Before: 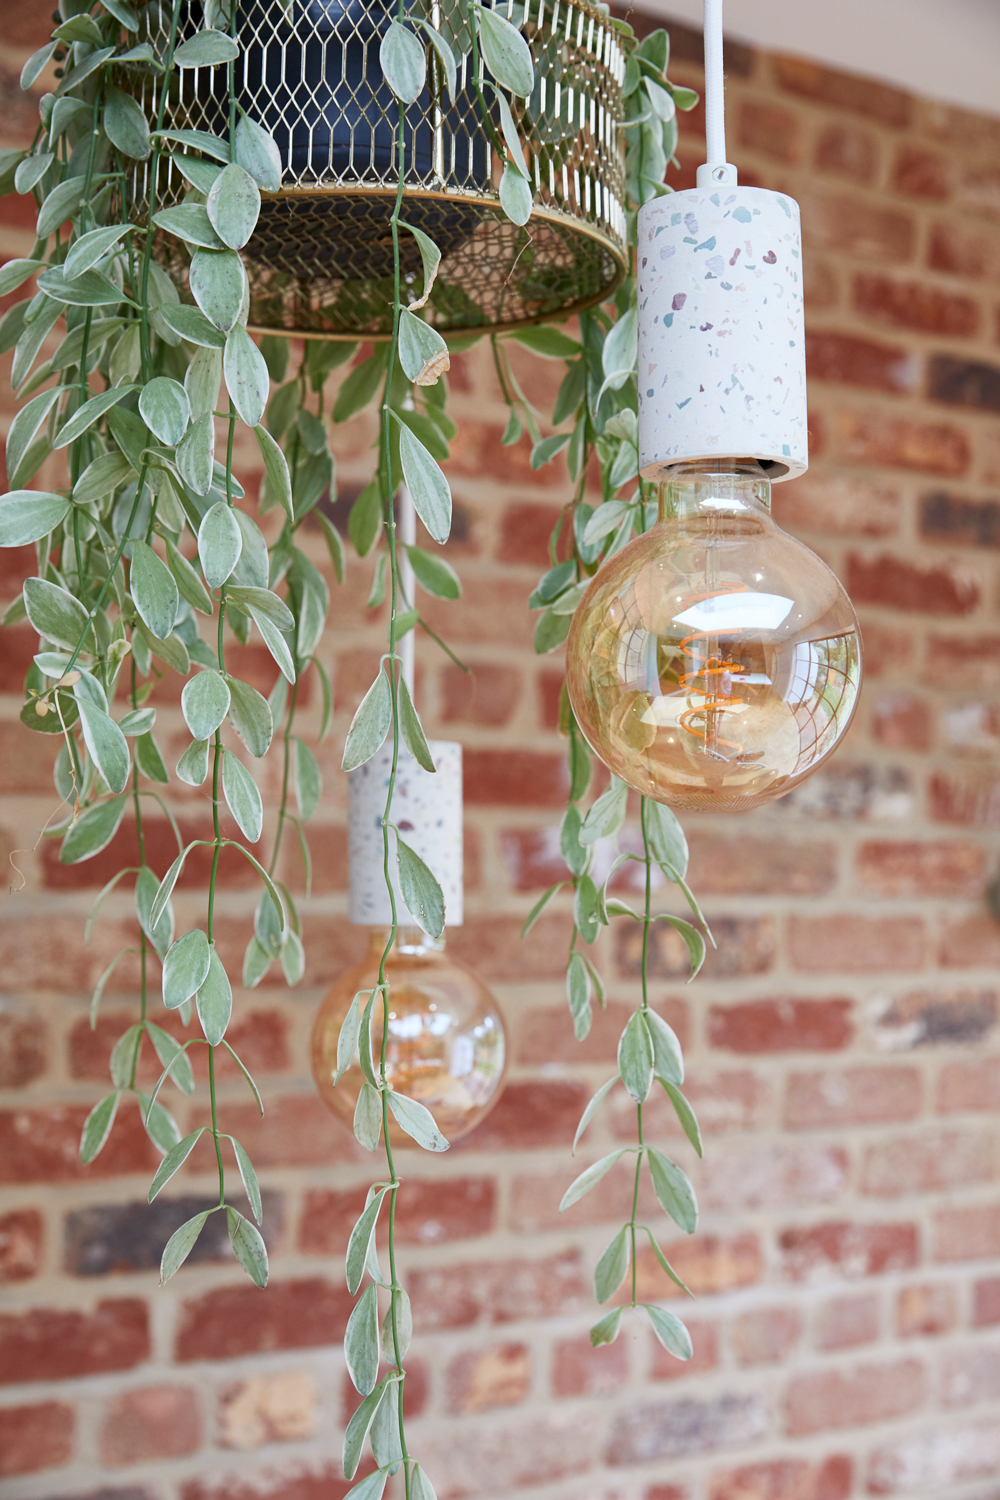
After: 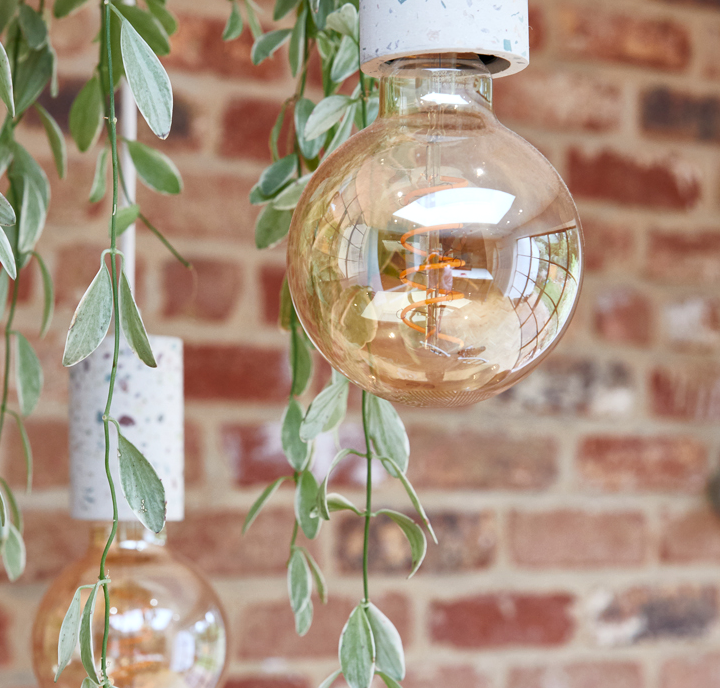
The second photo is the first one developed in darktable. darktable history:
crop and rotate: left 27.938%, top 27.046%, bottom 27.046%
local contrast: mode bilateral grid, contrast 20, coarseness 50, detail 132%, midtone range 0.2
